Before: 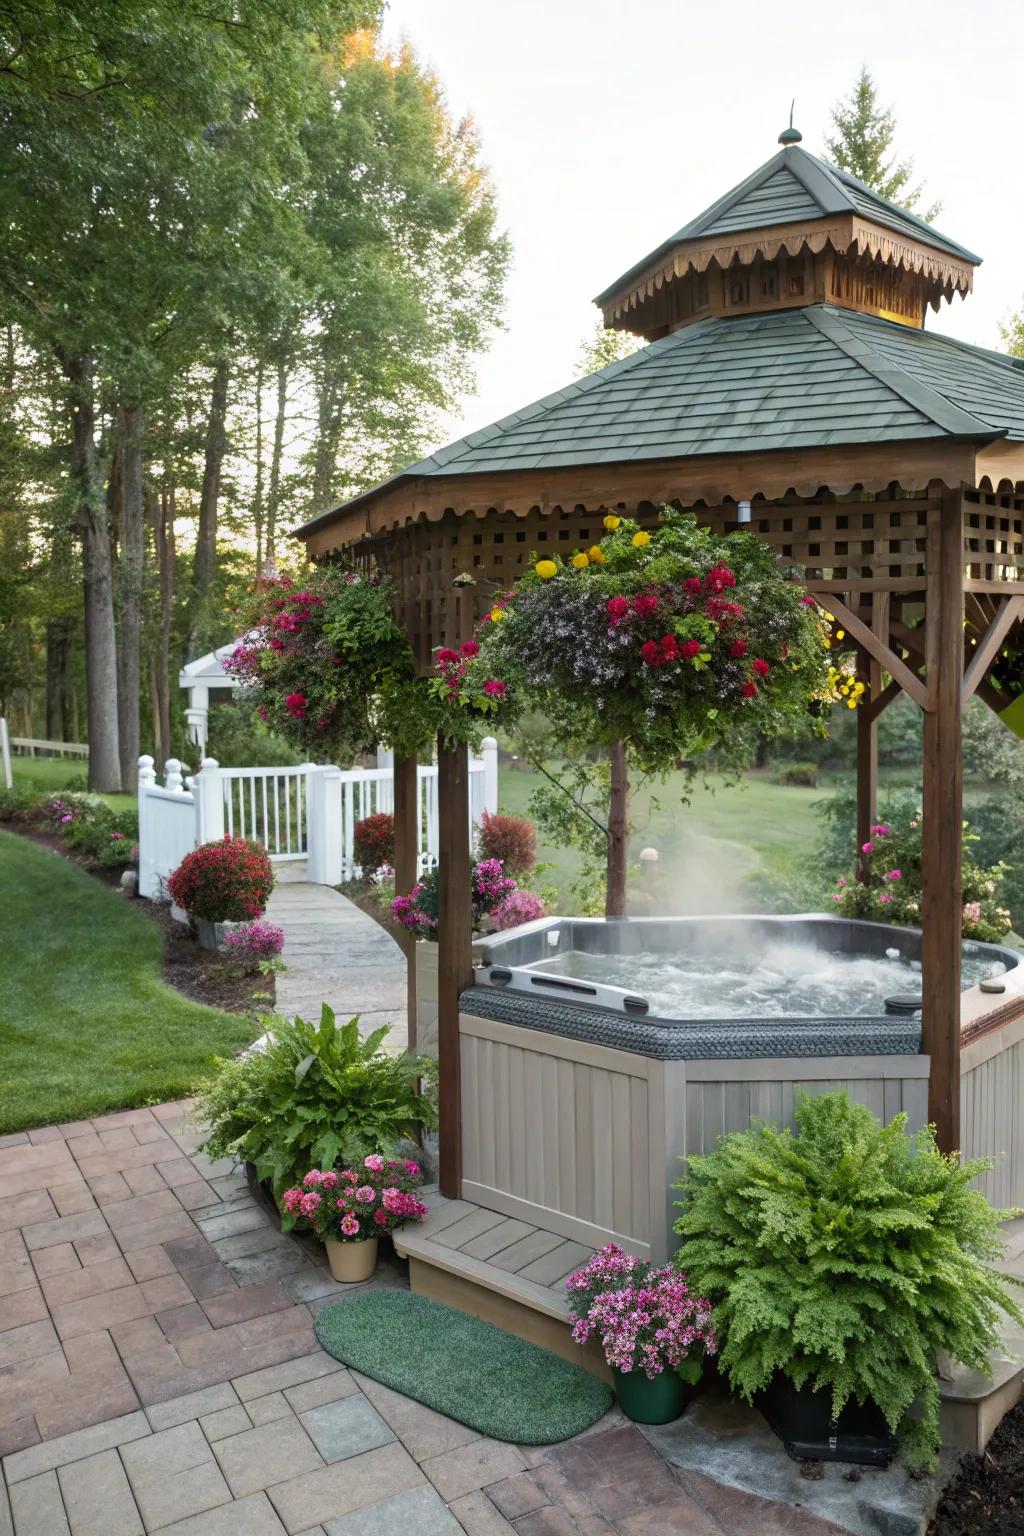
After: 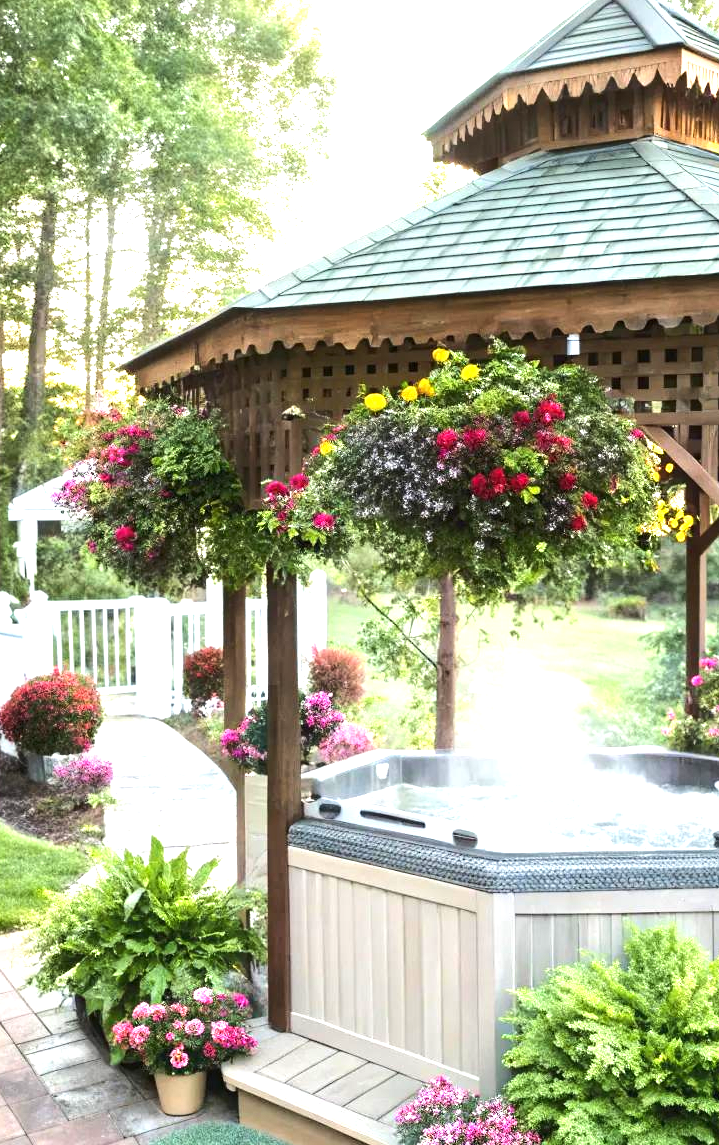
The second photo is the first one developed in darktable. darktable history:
crop and rotate: left 16.791%, top 10.873%, right 12.923%, bottom 14.558%
tone equalizer: -8 EV 0.001 EV, -7 EV -0.002 EV, -6 EV 0.004 EV, -5 EV -0.038 EV, -4 EV -0.107 EV, -3 EV -0.144 EV, -2 EV 0.24 EV, -1 EV 0.701 EV, +0 EV 0.508 EV
exposure: exposure 1.057 EV, compensate exposure bias true, compensate highlight preservation false
